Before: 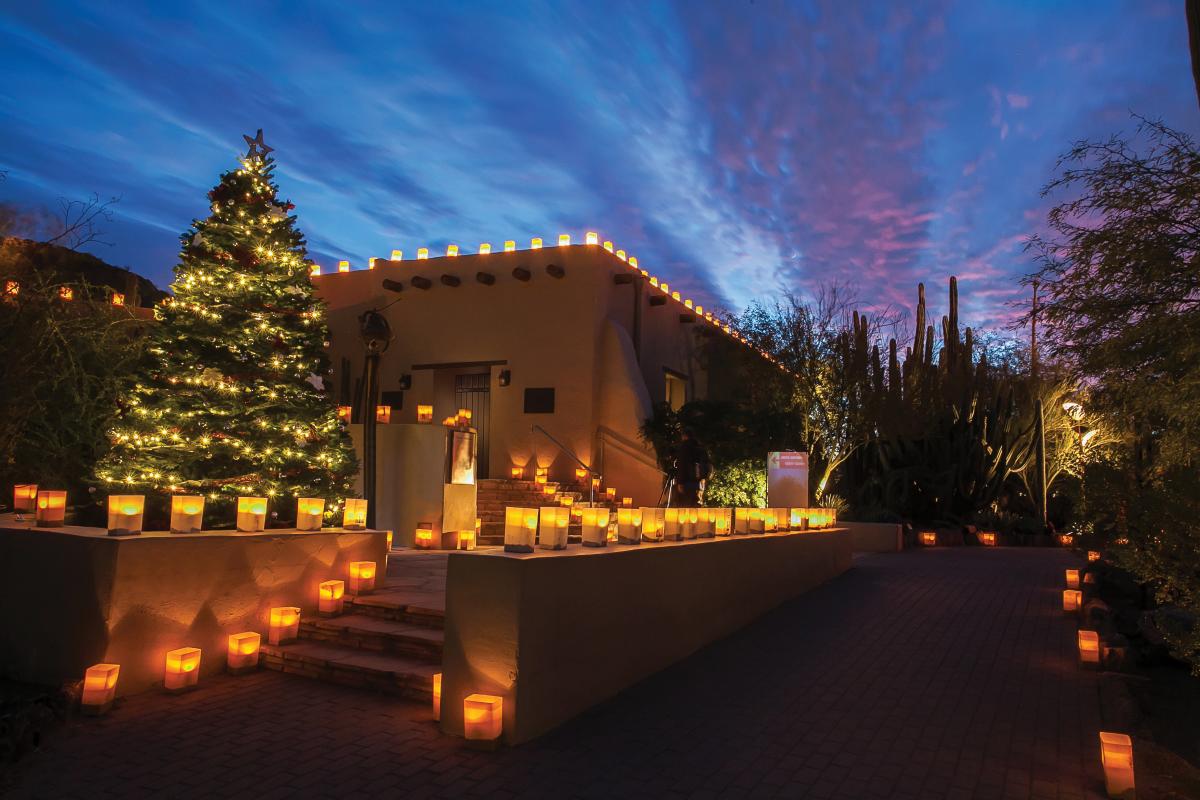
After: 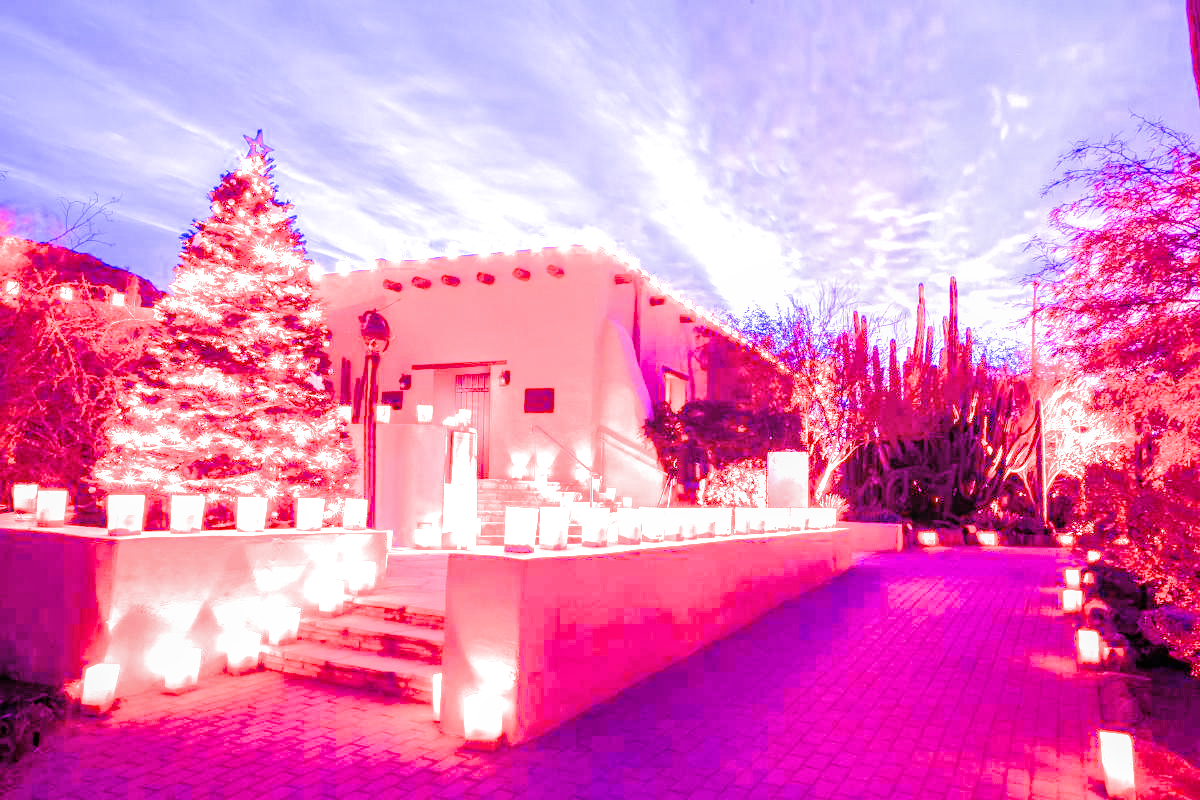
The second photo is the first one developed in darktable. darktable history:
white balance: red 8, blue 8
color balance rgb: shadows fall-off 101%, linear chroma grading › mid-tones 7.63%, perceptual saturation grading › mid-tones 11.68%, mask middle-gray fulcrum 22.45%, global vibrance 10.11%, saturation formula JzAzBz (2021)
filmic rgb: black relative exposure -7.15 EV, white relative exposure 5.36 EV, hardness 3.02
local contrast: detail 110%
